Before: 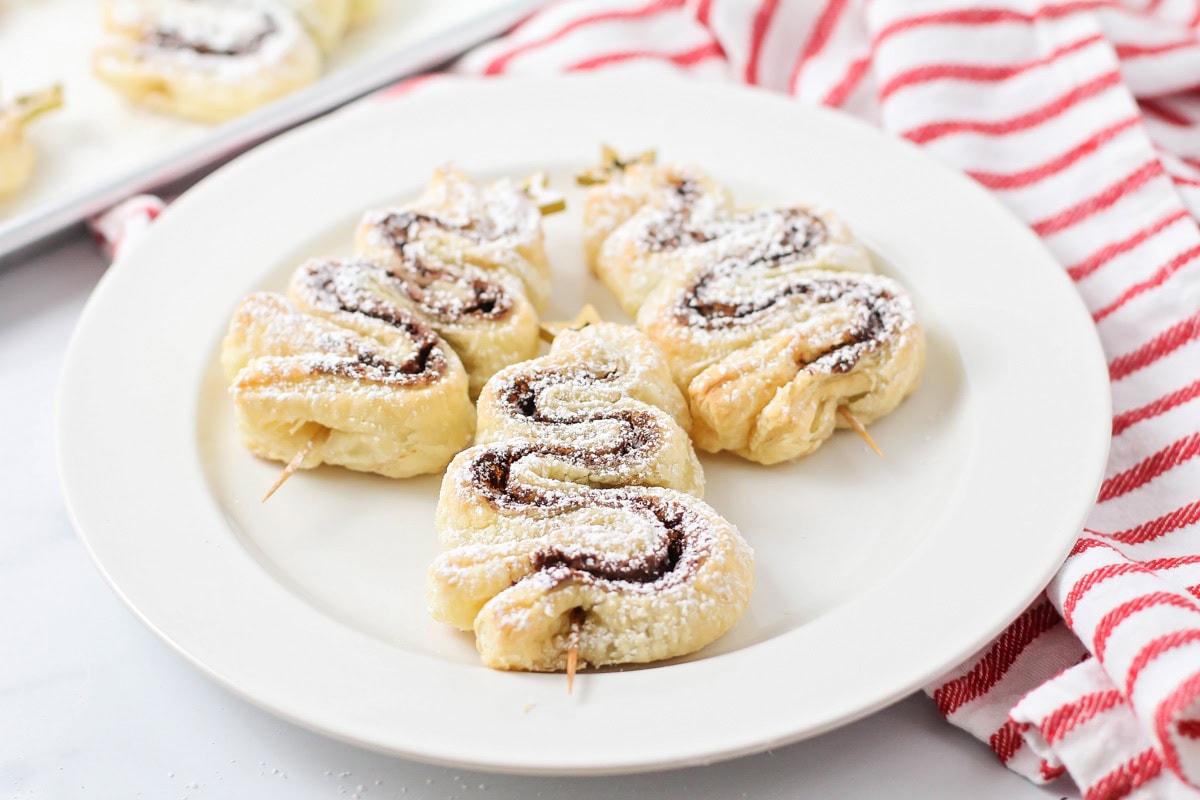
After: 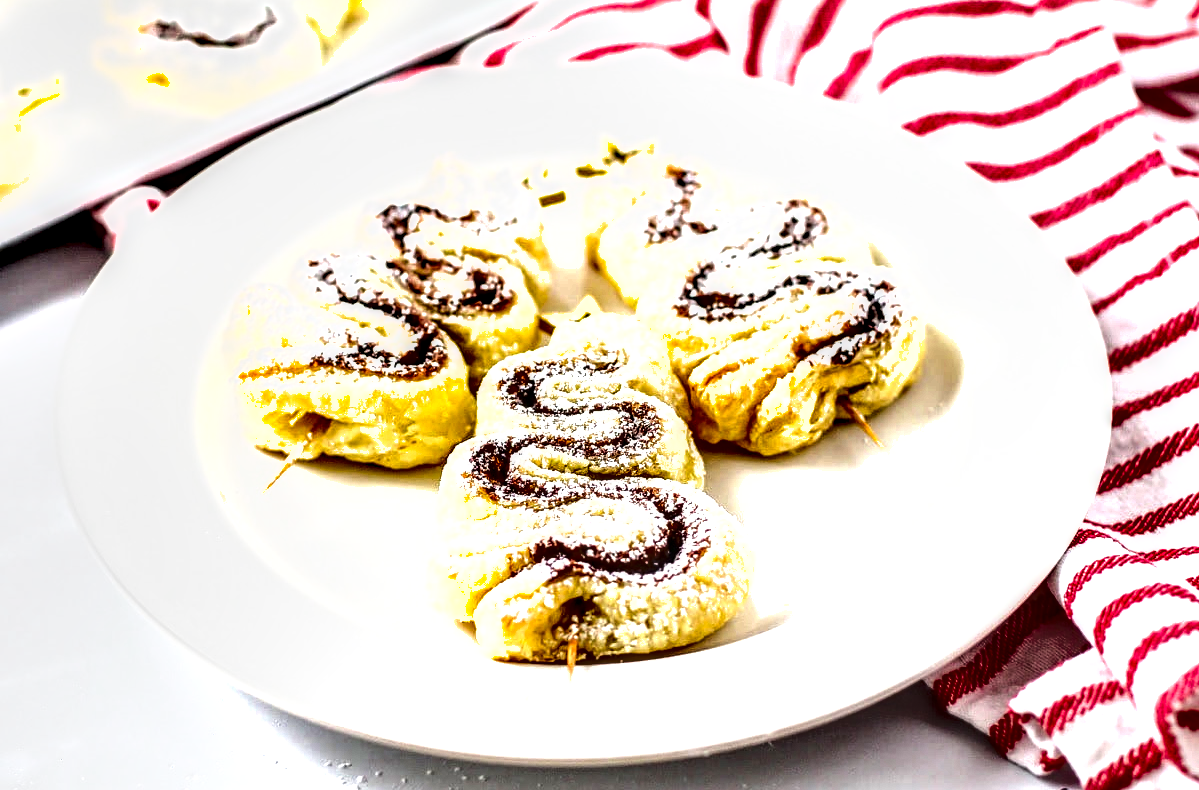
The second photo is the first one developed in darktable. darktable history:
crop: top 1.169%, right 0.017%
local contrast: highlights 18%, detail 185%
color balance rgb: linear chroma grading › global chroma 15.006%, perceptual saturation grading › global saturation 0.1%, global vibrance 25.011%, contrast 9.36%
shadows and highlights: soften with gaussian
exposure: black level correction 0, exposure 0.499 EV, compensate highlight preservation false
